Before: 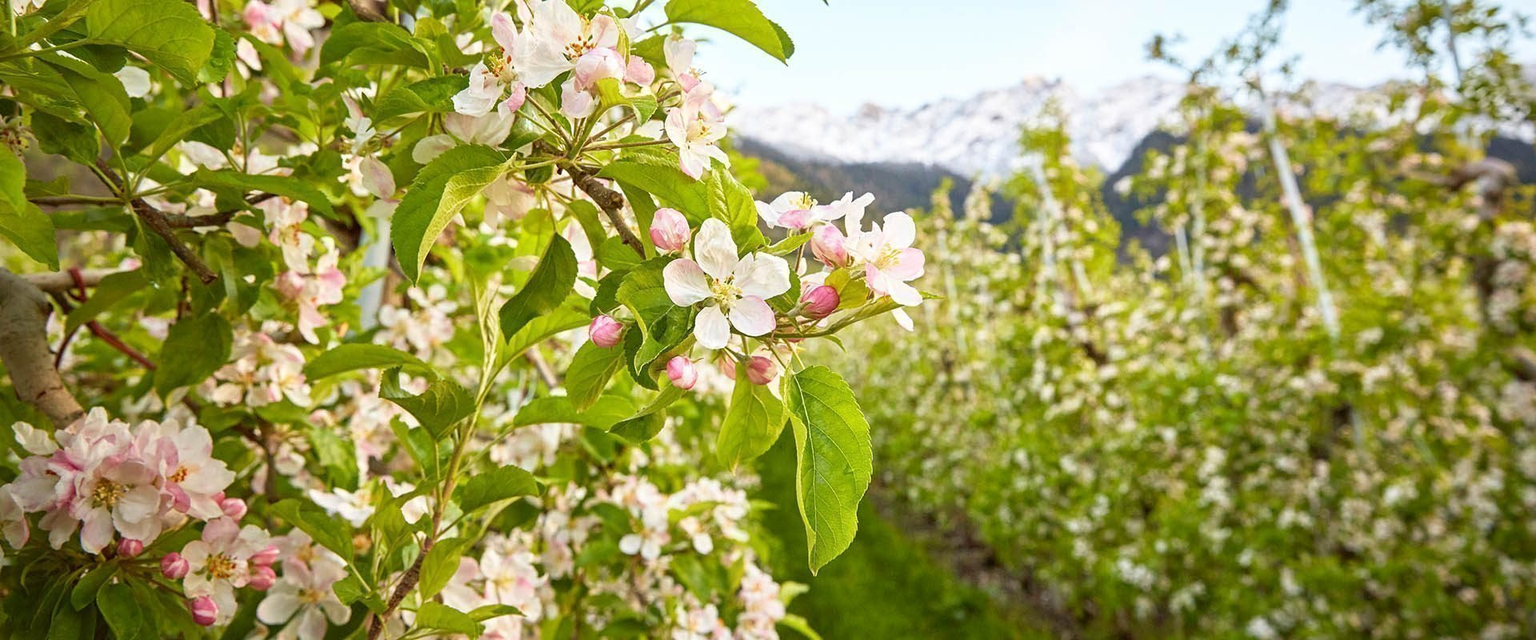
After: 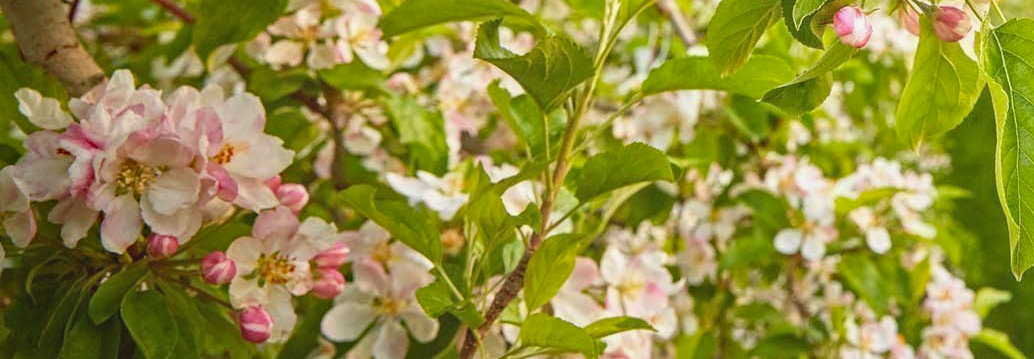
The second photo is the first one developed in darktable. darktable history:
local contrast: highlights 46%, shadows 7%, detail 99%
haze removal: compatibility mode true, adaptive false
crop and rotate: top 54.984%, right 46.121%, bottom 0.121%
exposure: compensate highlight preservation false
